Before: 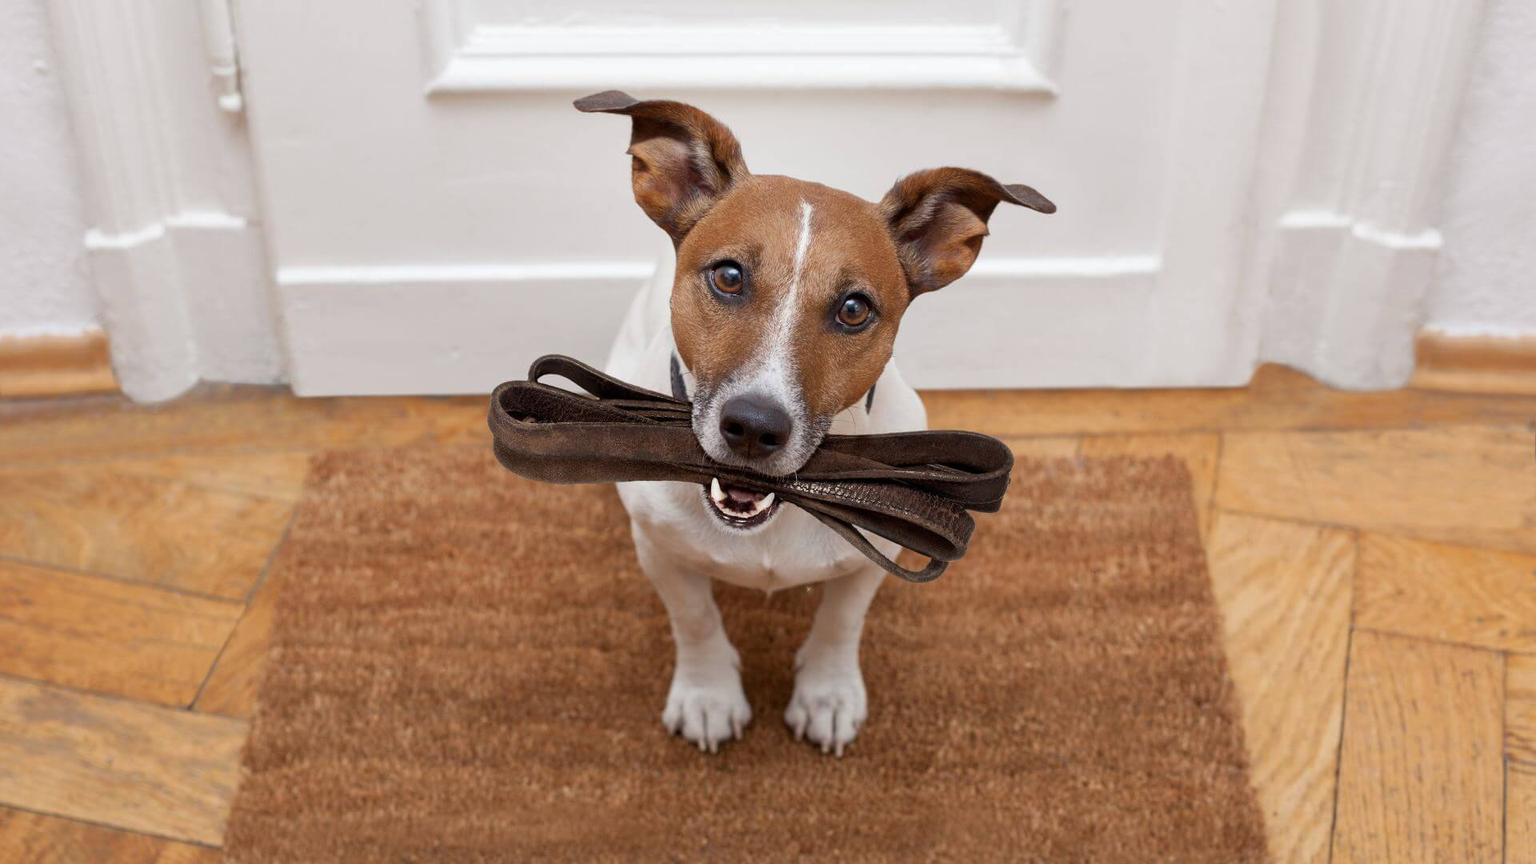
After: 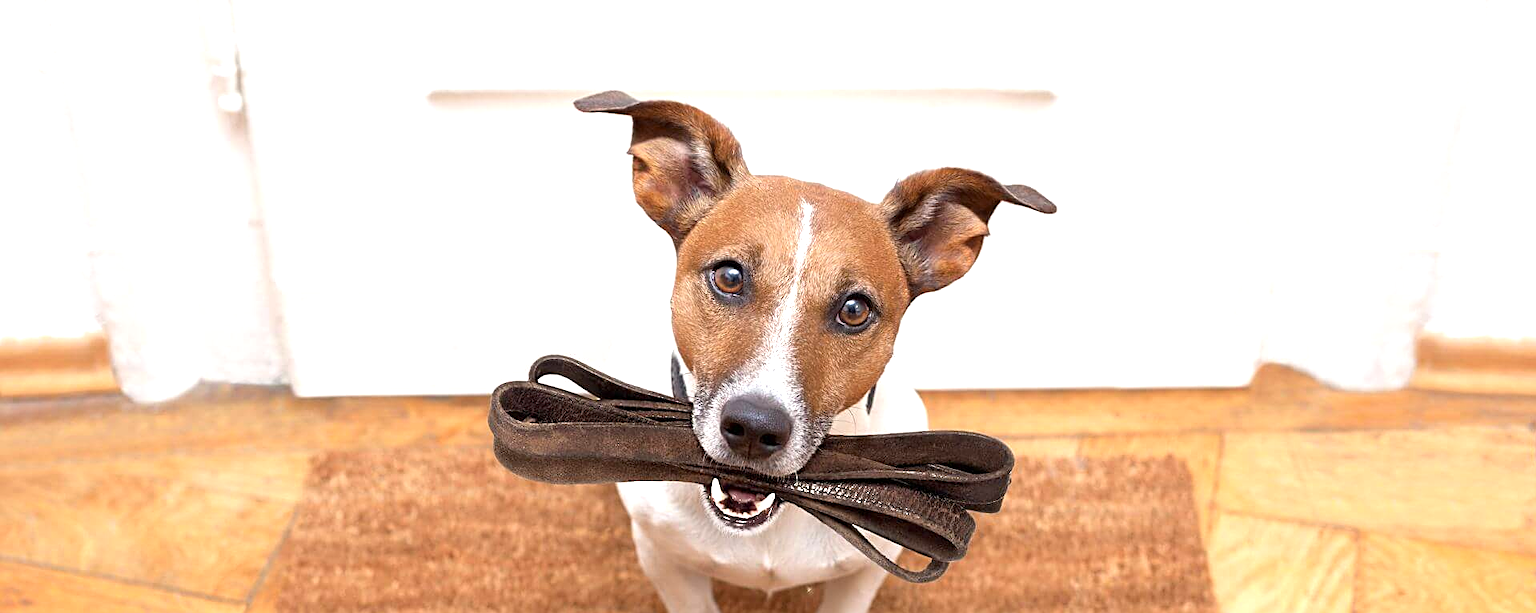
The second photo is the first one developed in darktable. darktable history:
crop: right 0.001%, bottom 29.058%
sharpen: on, module defaults
exposure: exposure 1 EV, compensate highlight preservation false
